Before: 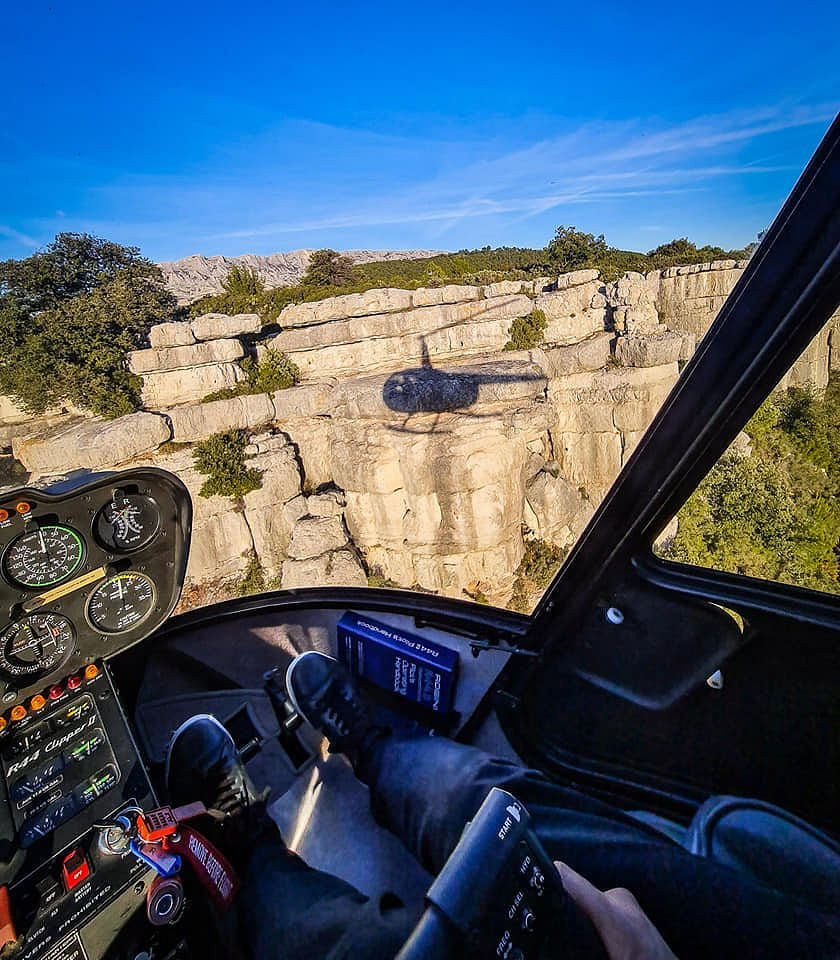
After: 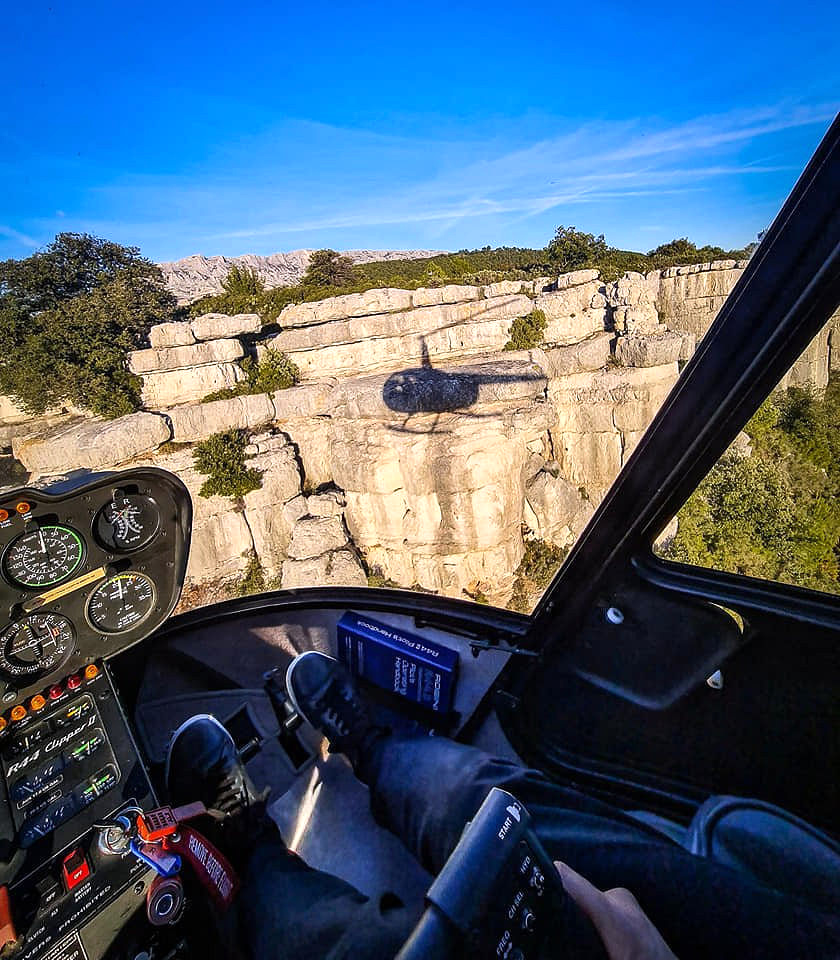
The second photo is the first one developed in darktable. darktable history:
white balance: red 1.009, blue 1.027
tone equalizer: -8 EV -0.001 EV, -7 EV 0.001 EV, -6 EV -0.002 EV, -5 EV -0.003 EV, -4 EV -0.062 EV, -3 EV -0.222 EV, -2 EV -0.267 EV, -1 EV 0.105 EV, +0 EV 0.303 EV
